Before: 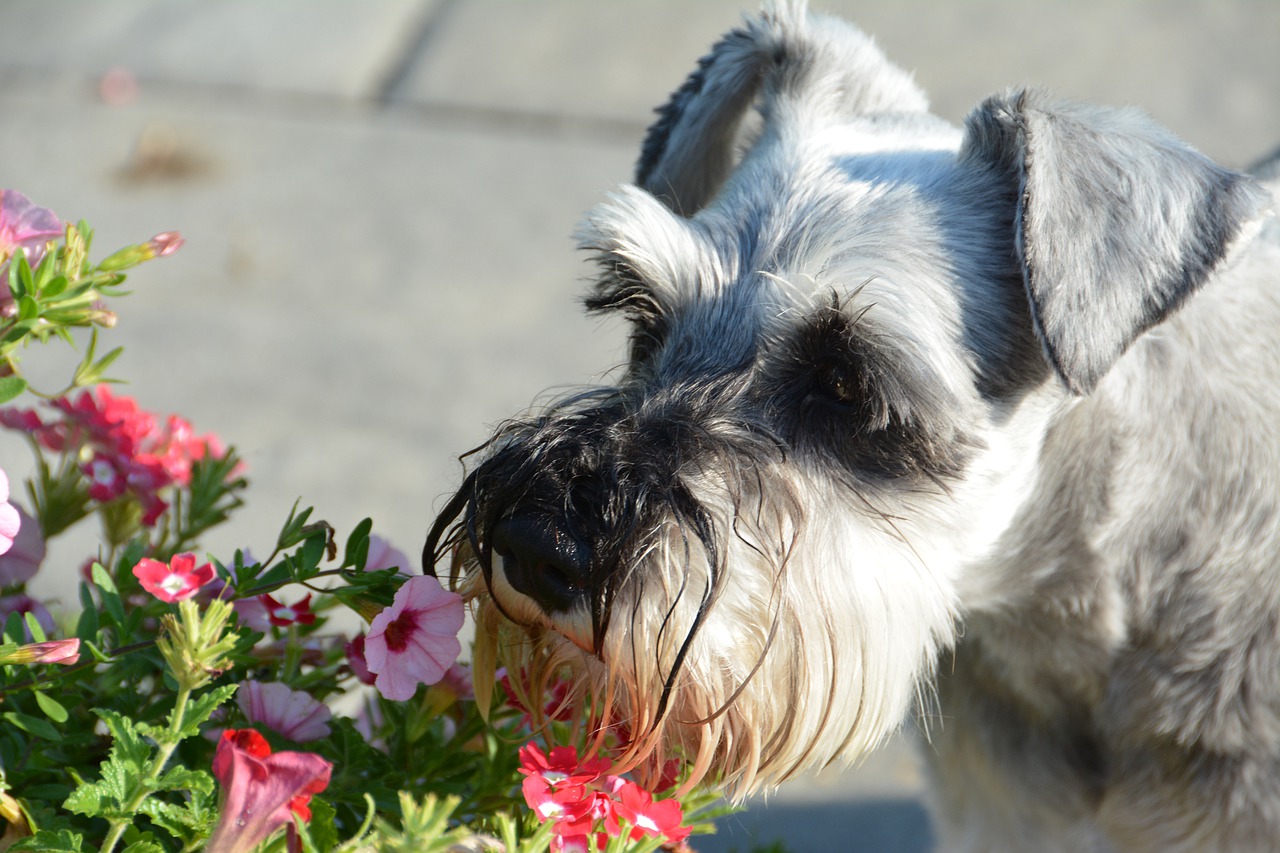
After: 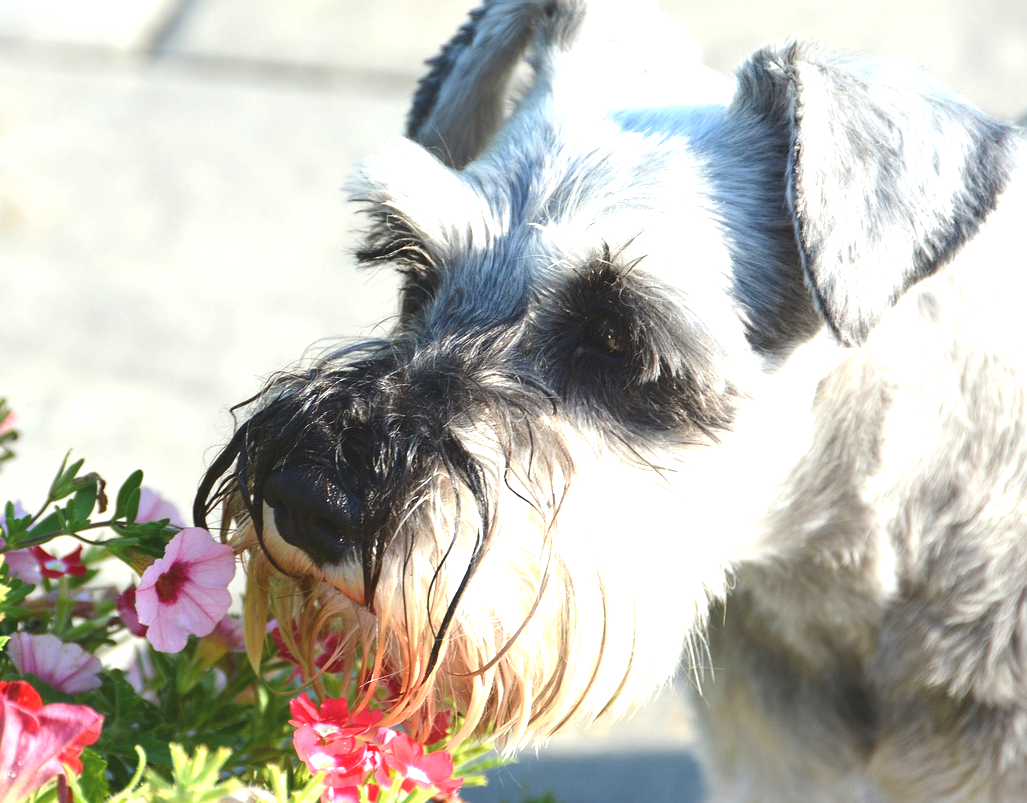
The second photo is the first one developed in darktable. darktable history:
crop and rotate: left 17.959%, top 5.771%, right 1.742%
exposure: black level correction -0.005, exposure 1 EV, compensate highlight preservation false
